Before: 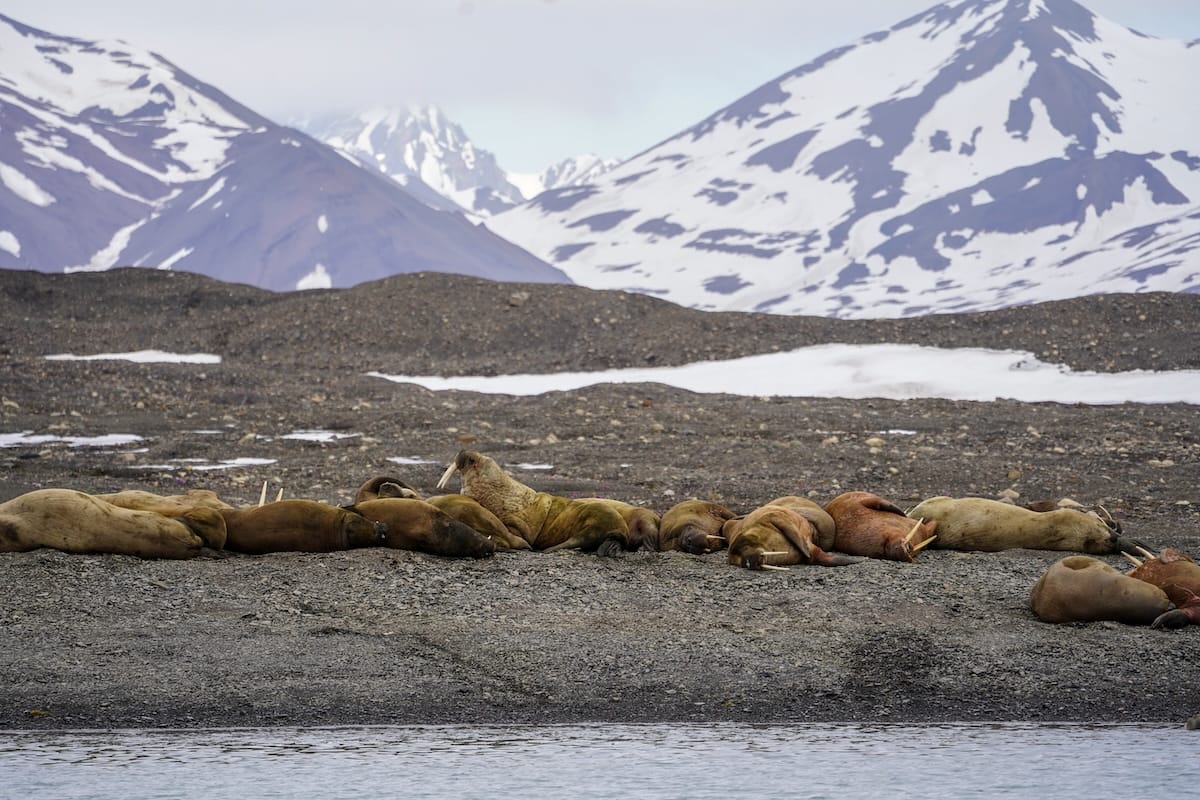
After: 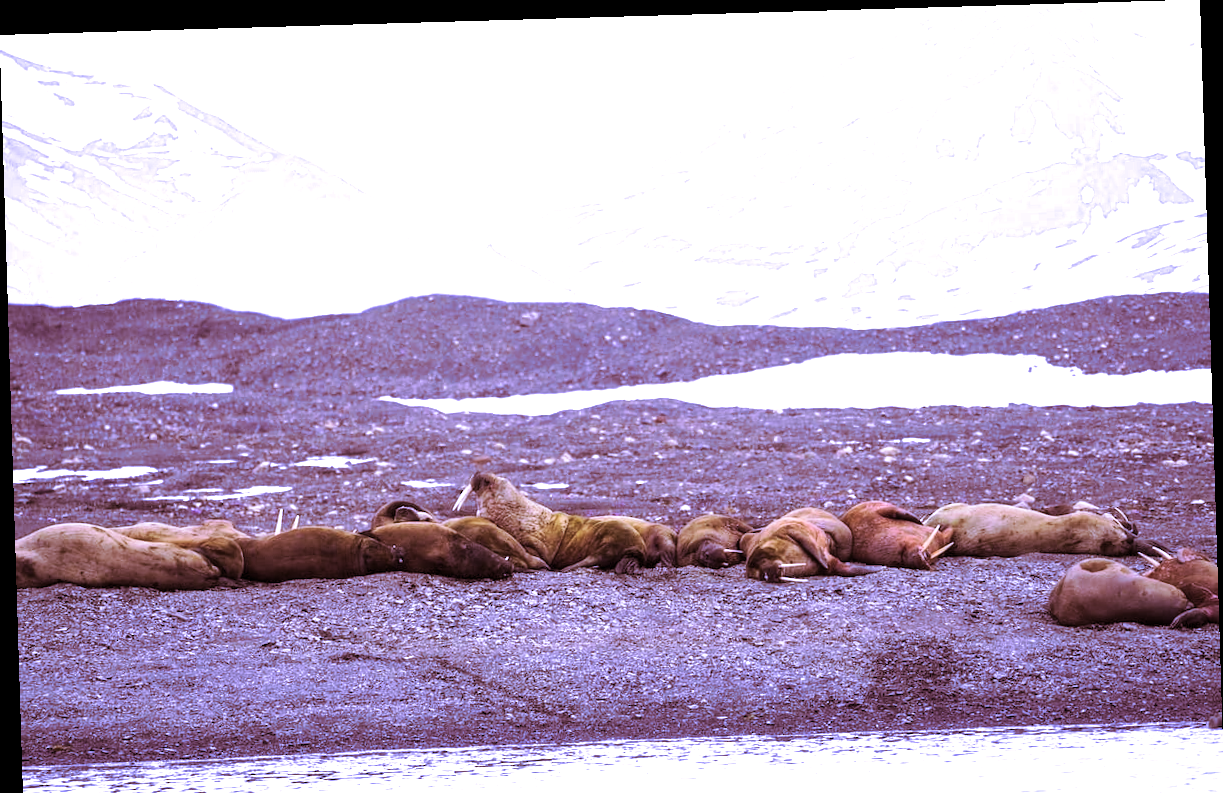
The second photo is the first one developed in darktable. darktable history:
white balance: red 0.98, blue 1.61
rotate and perspective: rotation -1.77°, lens shift (horizontal) 0.004, automatic cropping off
color correction: highlights a* 1.39, highlights b* 17.83
split-toning: on, module defaults
contrast brightness saturation: contrast 0.24, brightness 0.26, saturation 0.39
crop and rotate: top 0%, bottom 5.097%
